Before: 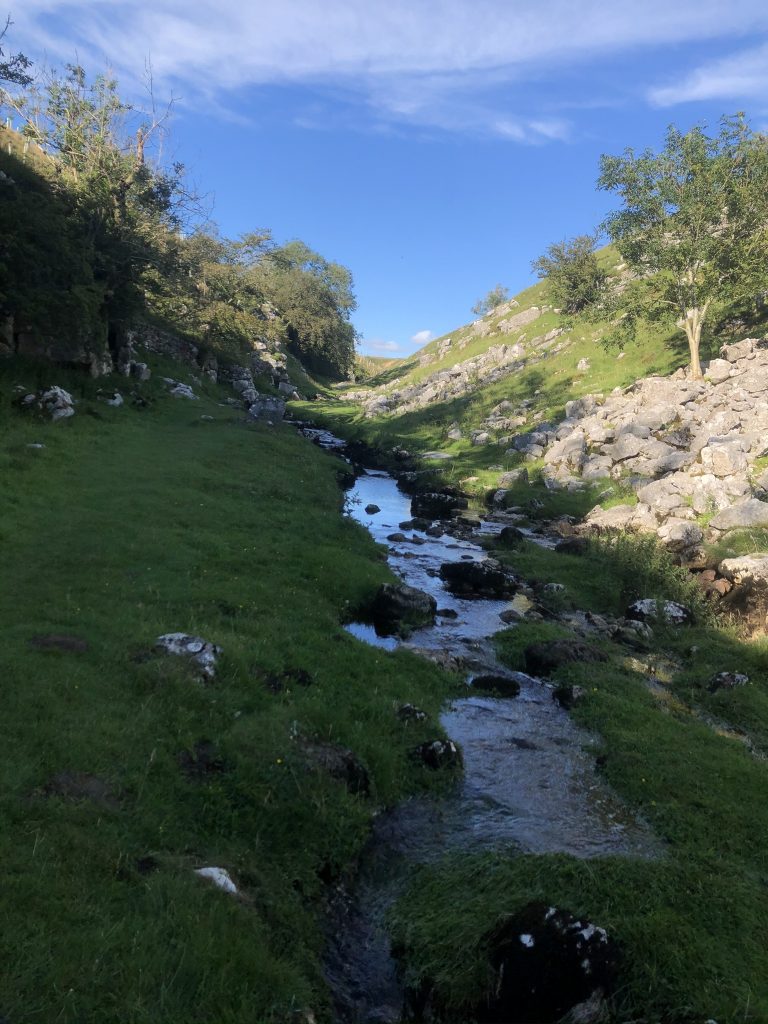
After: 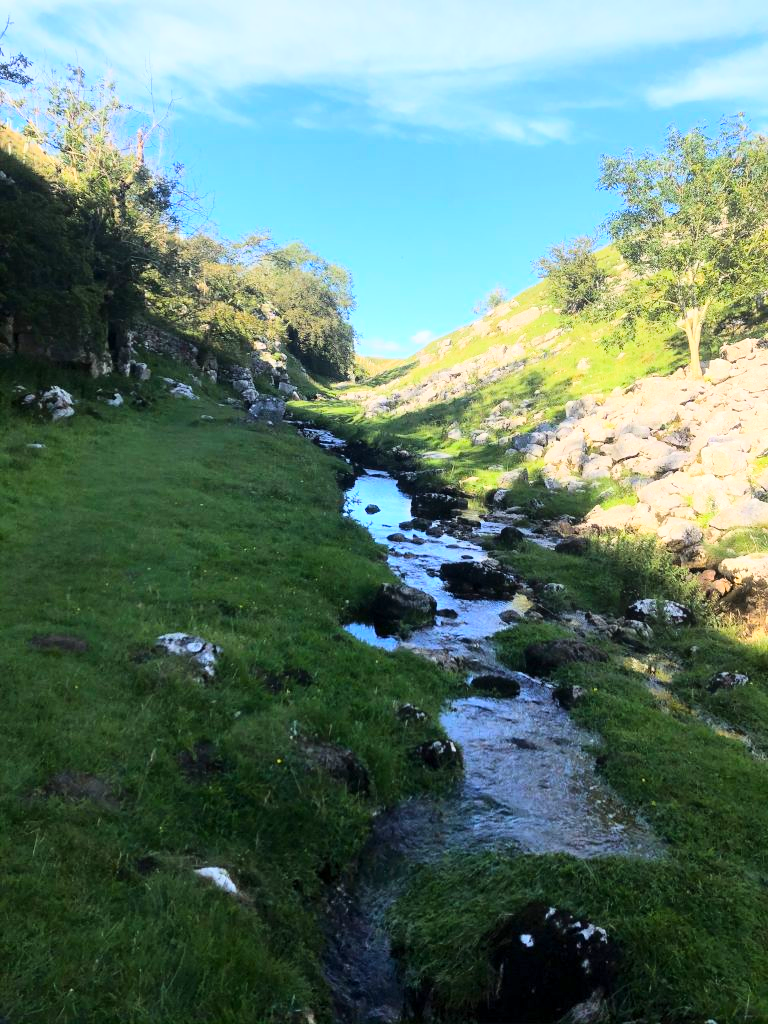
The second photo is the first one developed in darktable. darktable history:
base curve: curves: ch0 [(0, 0) (0.018, 0.026) (0.143, 0.37) (0.33, 0.731) (0.458, 0.853) (0.735, 0.965) (0.905, 0.986) (1, 1)]
color balance rgb: perceptual saturation grading › global saturation 20%, global vibrance 20%
